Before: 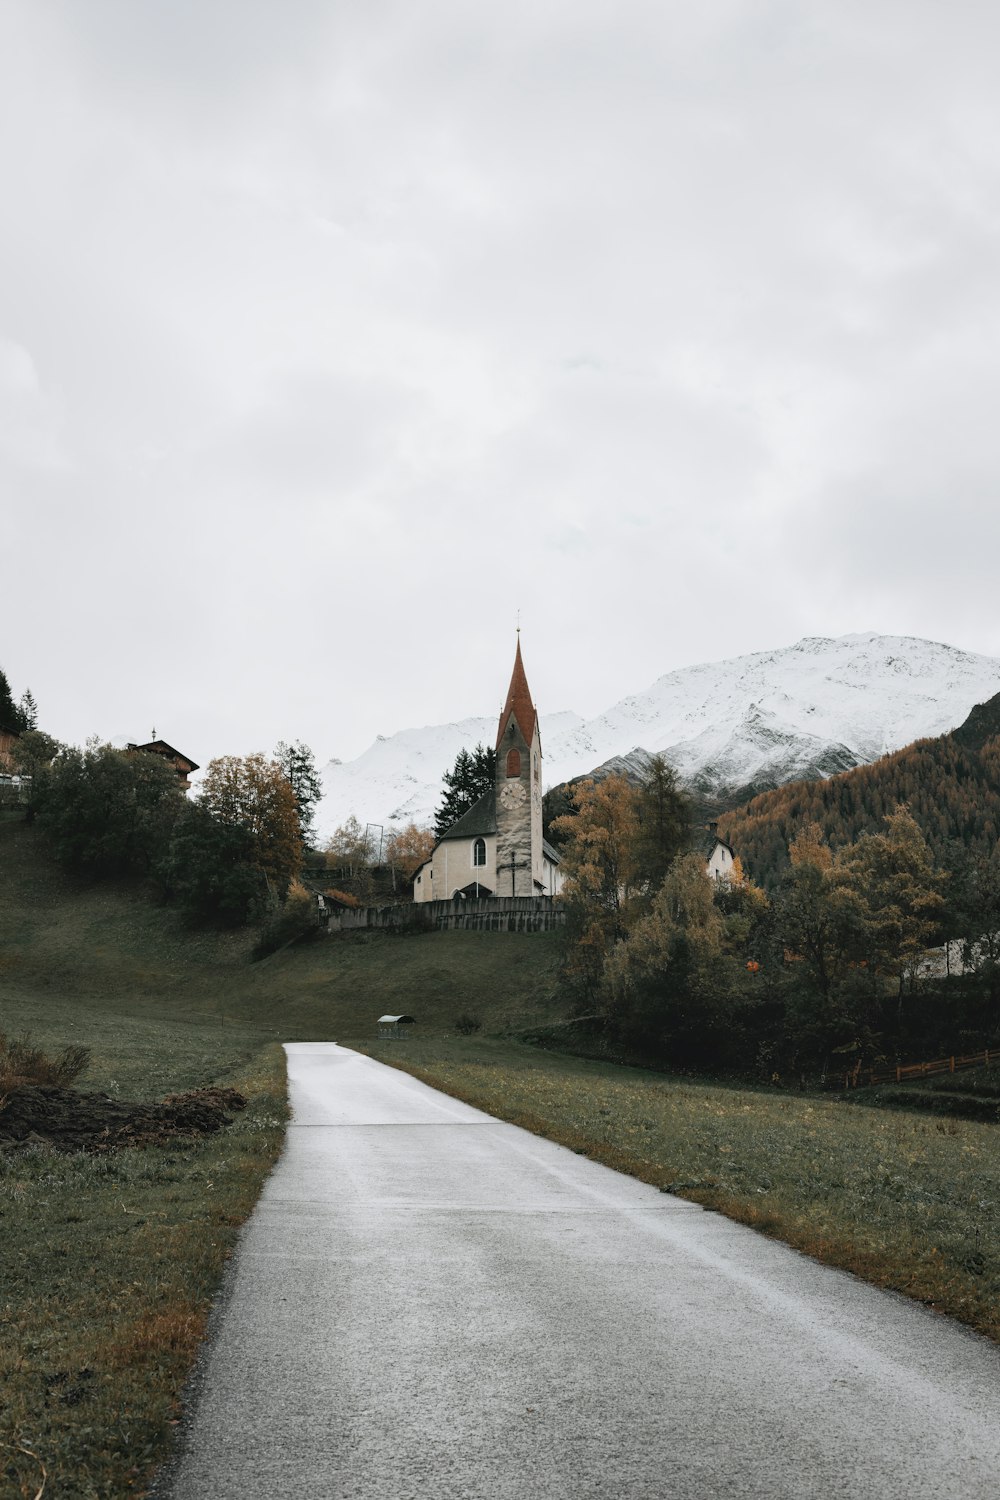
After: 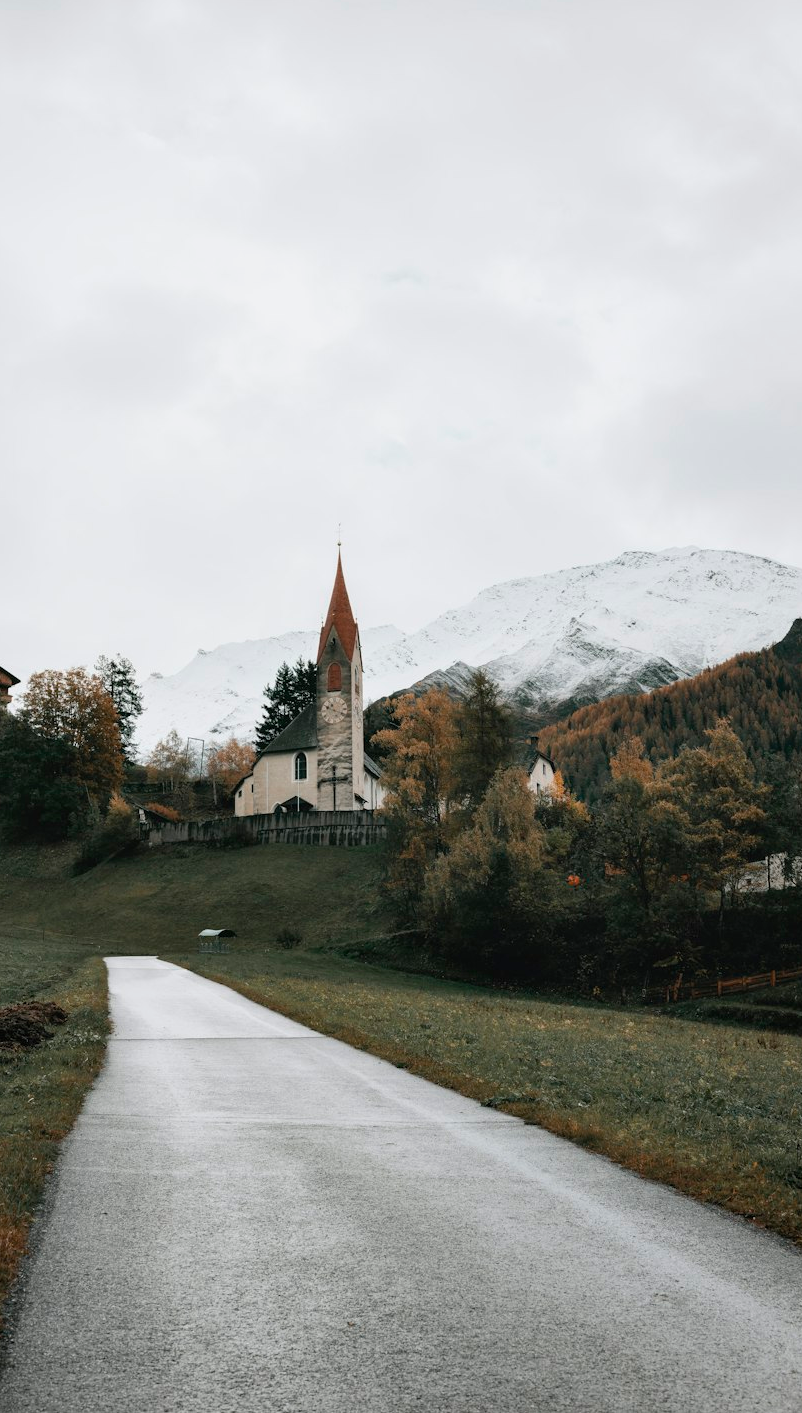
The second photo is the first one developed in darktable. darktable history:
crop and rotate: left 17.959%, top 5.771%, right 1.742%
white balance: emerald 1
